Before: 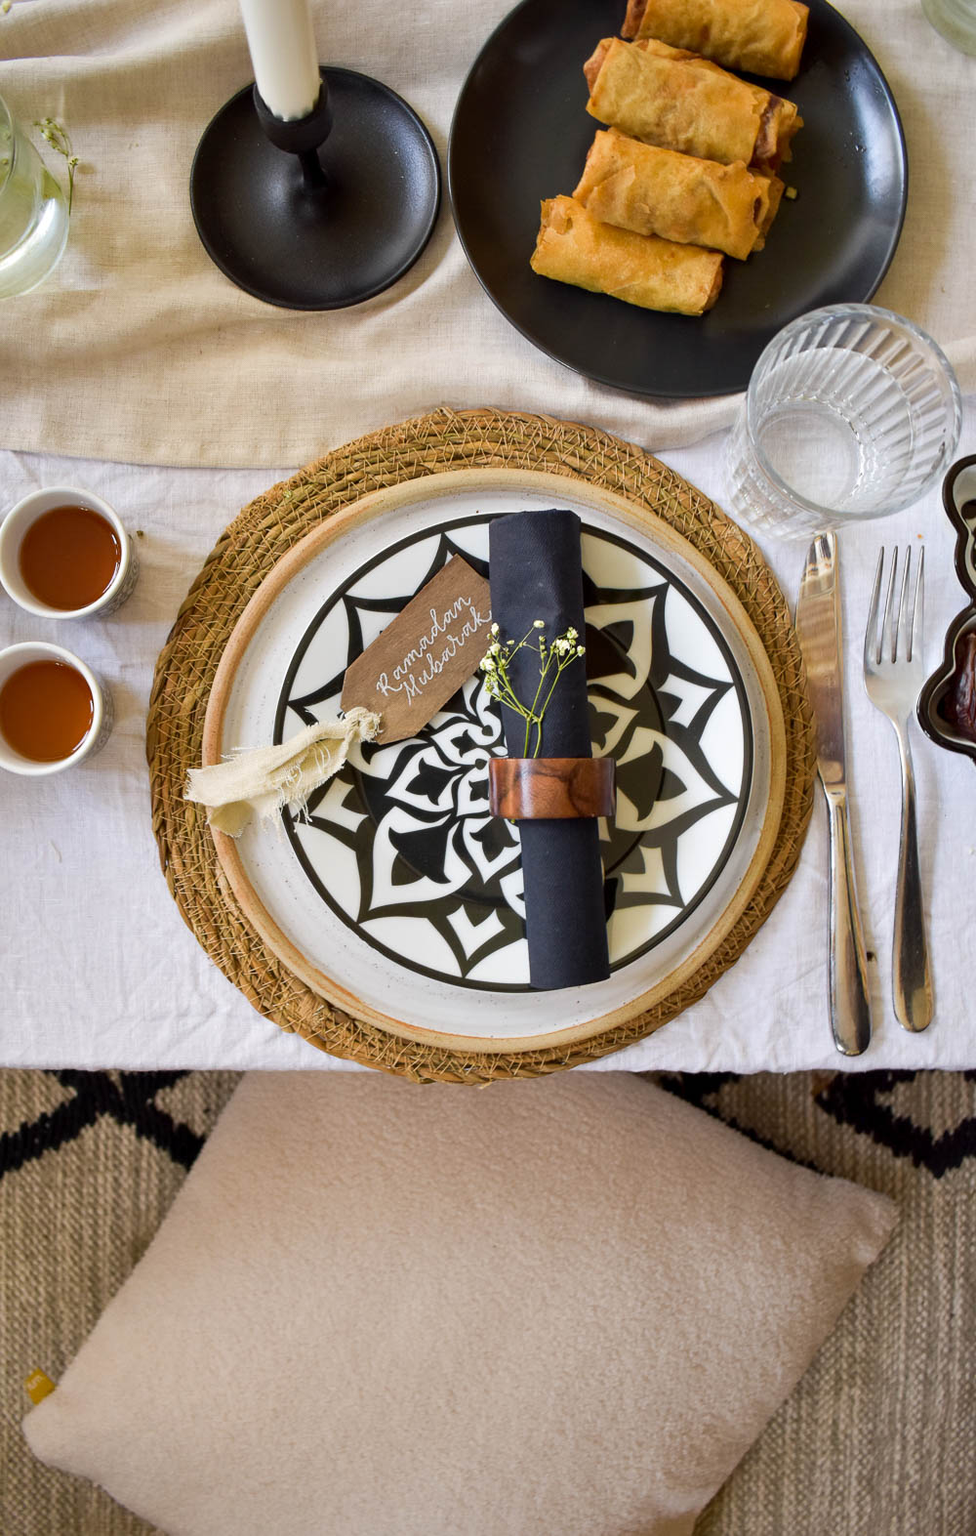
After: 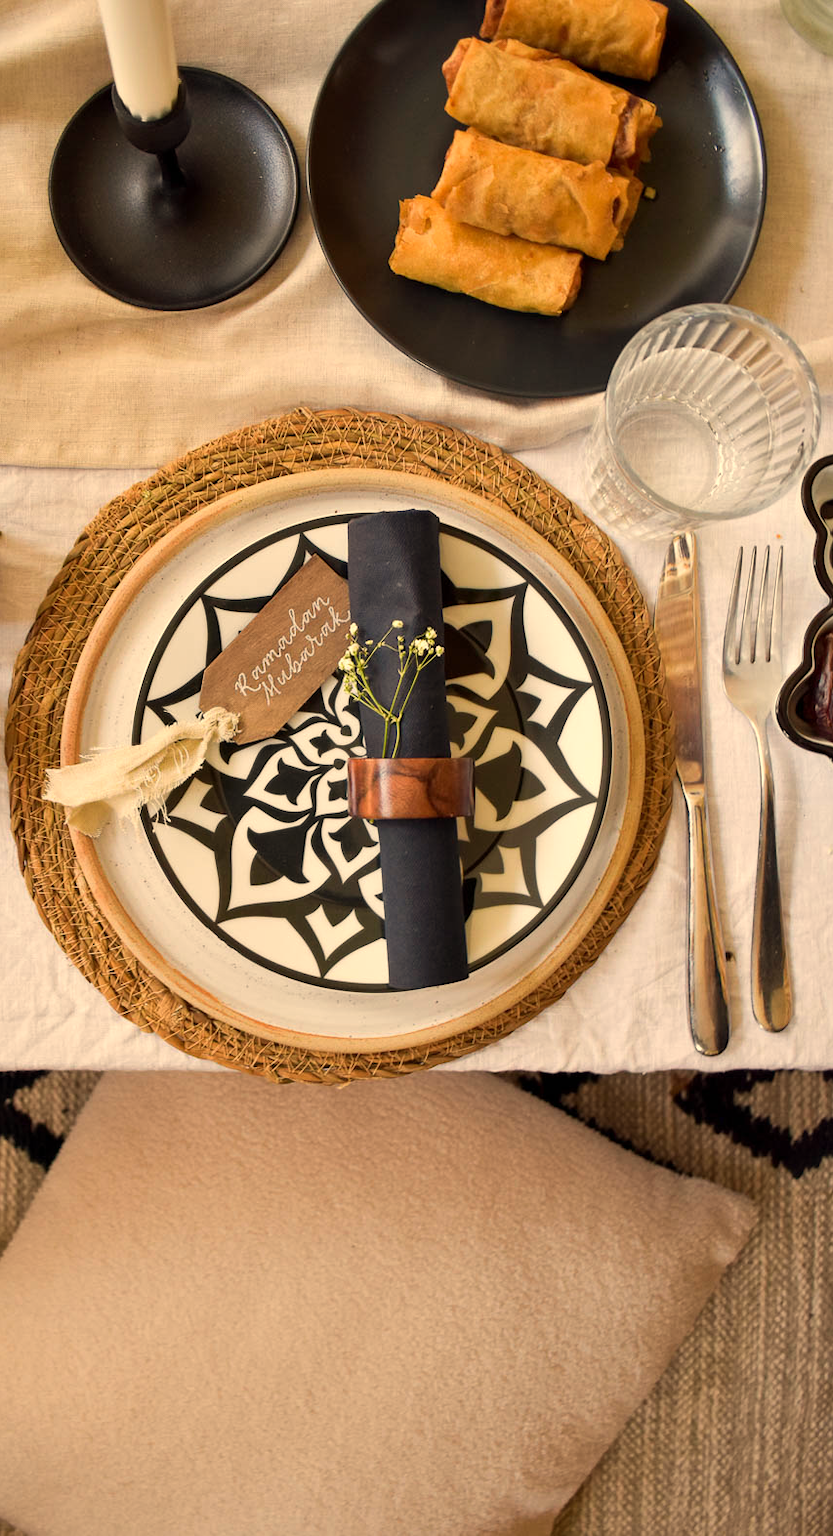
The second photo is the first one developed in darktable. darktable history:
white balance: red 1.138, green 0.996, blue 0.812
crop and rotate: left 14.584%
